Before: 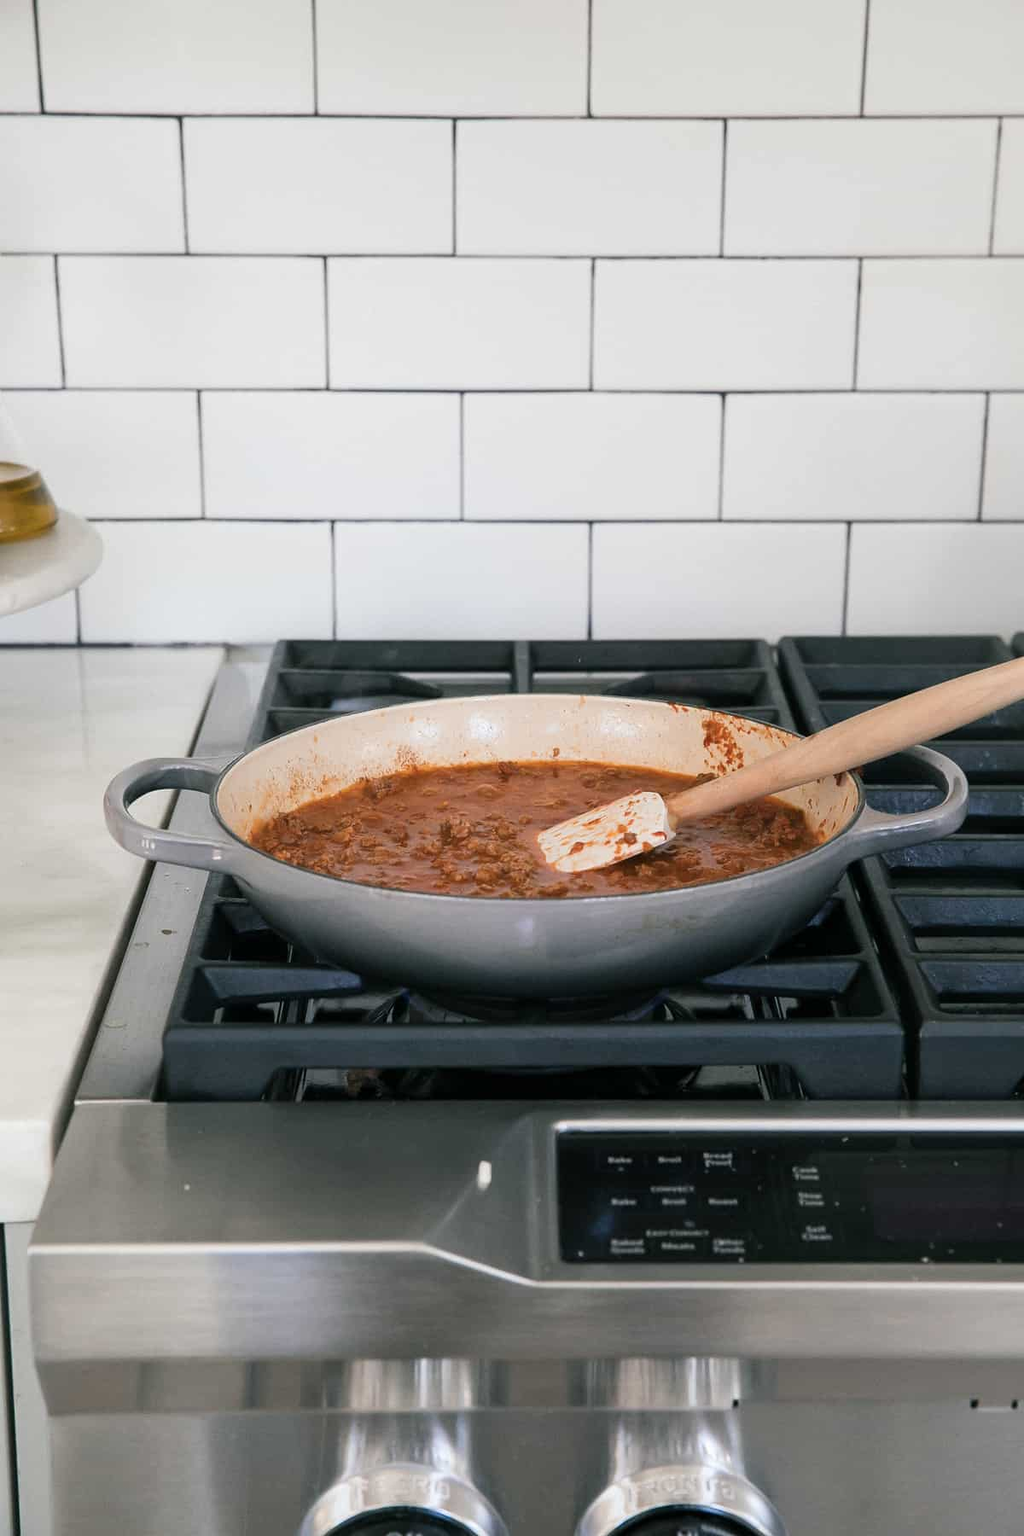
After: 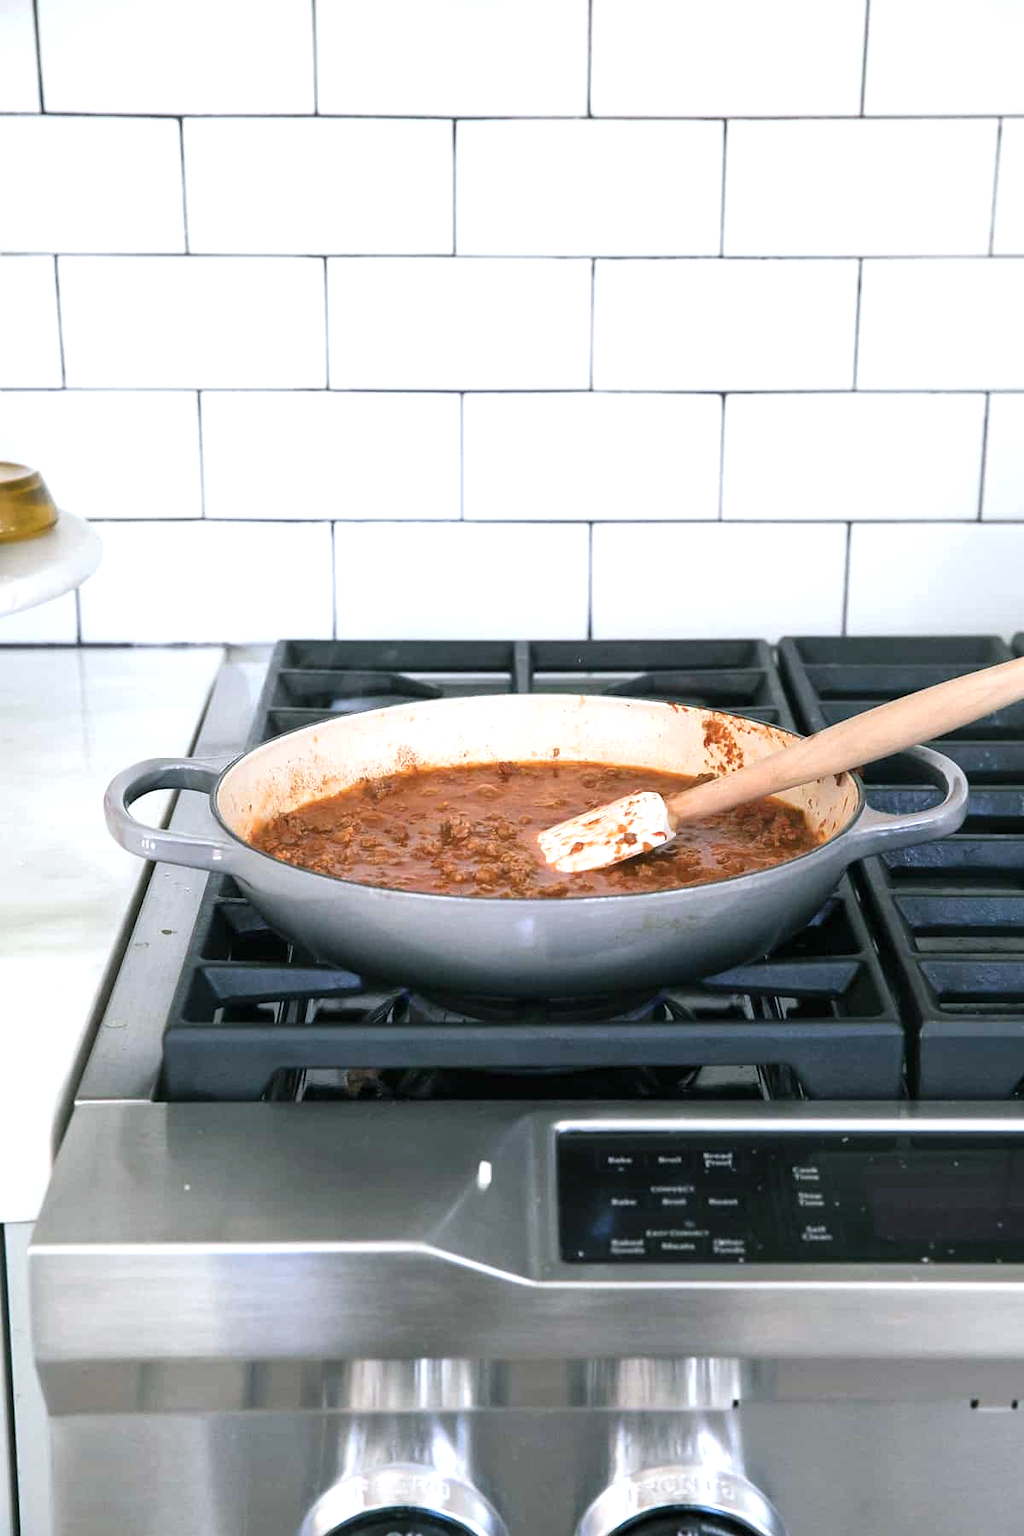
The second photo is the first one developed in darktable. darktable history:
white balance: red 0.967, blue 1.049
exposure: black level correction 0, exposure 0.7 EV, compensate exposure bias true, compensate highlight preservation false
